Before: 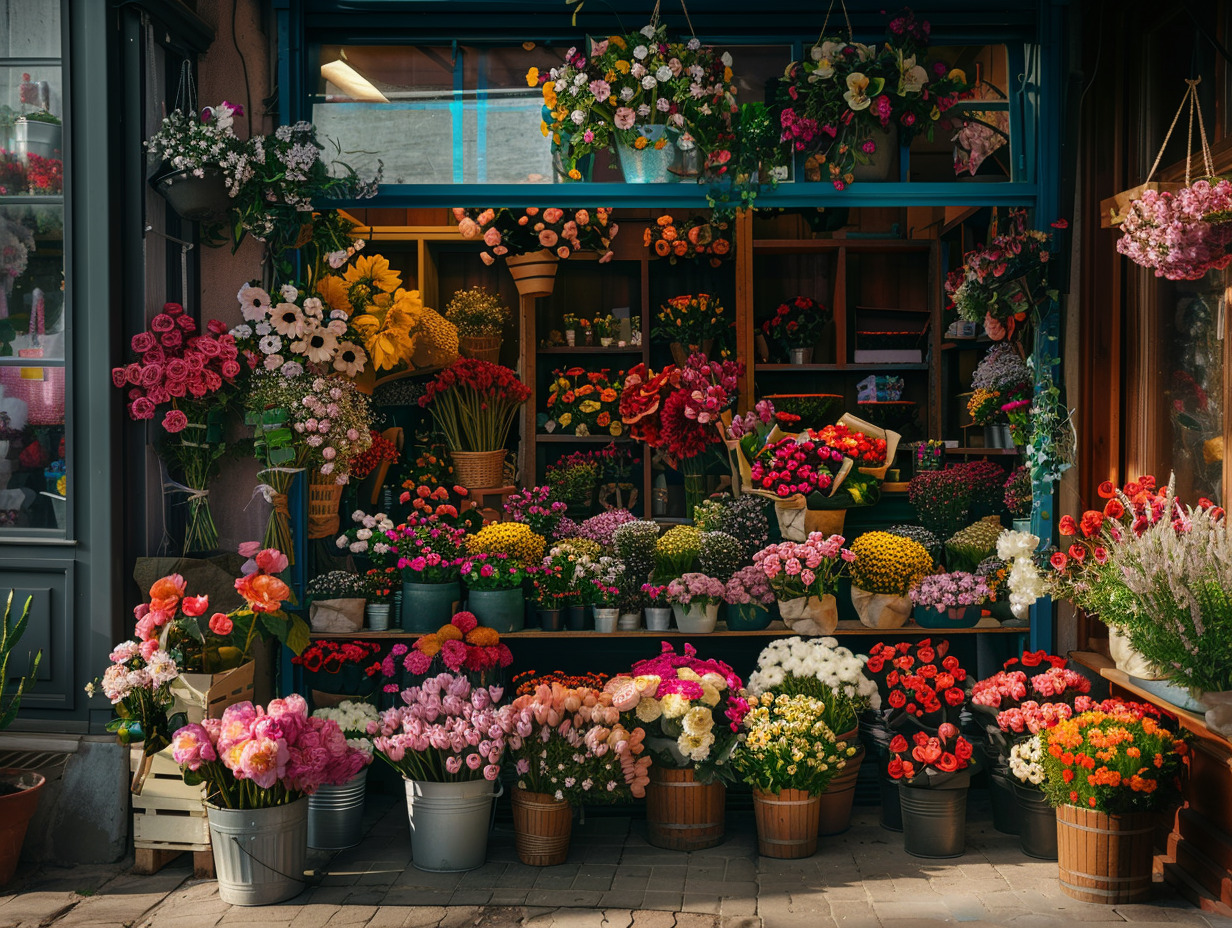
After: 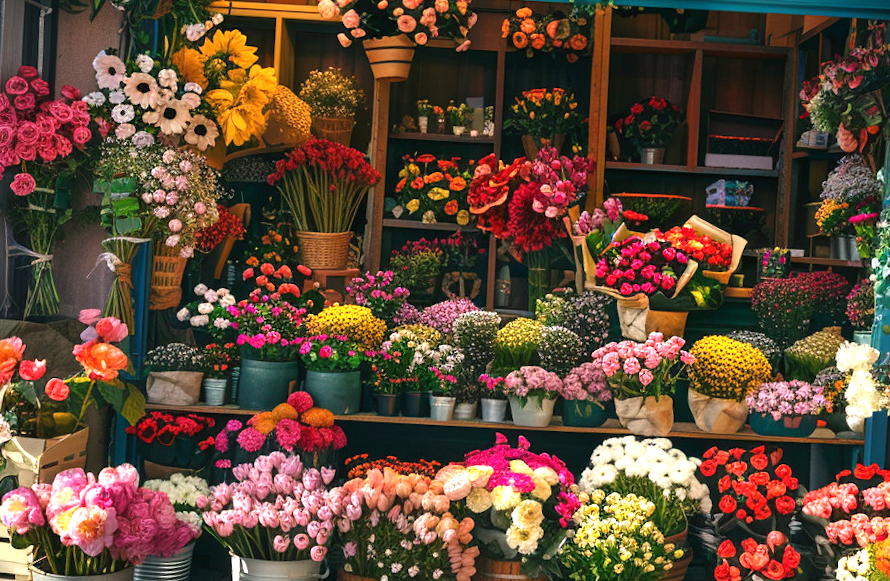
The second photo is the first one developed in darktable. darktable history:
crop and rotate: angle -3.37°, left 9.79%, top 20.73%, right 12.42%, bottom 11.82%
exposure: black level correction 0, exposure 1.1 EV, compensate exposure bias true, compensate highlight preservation false
